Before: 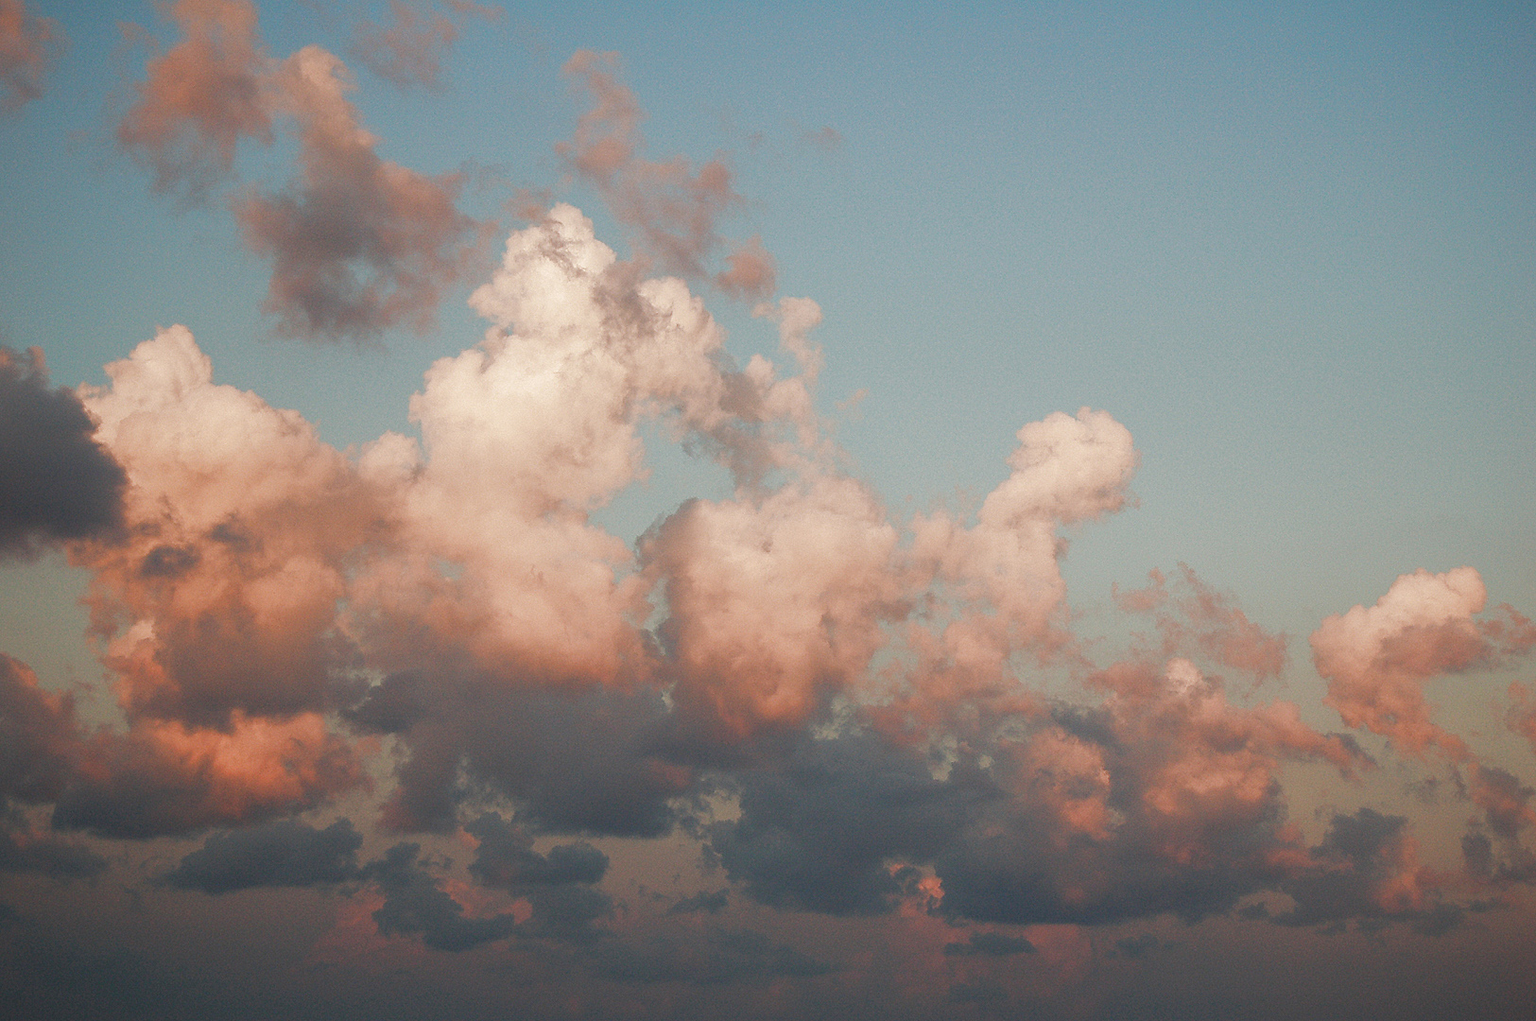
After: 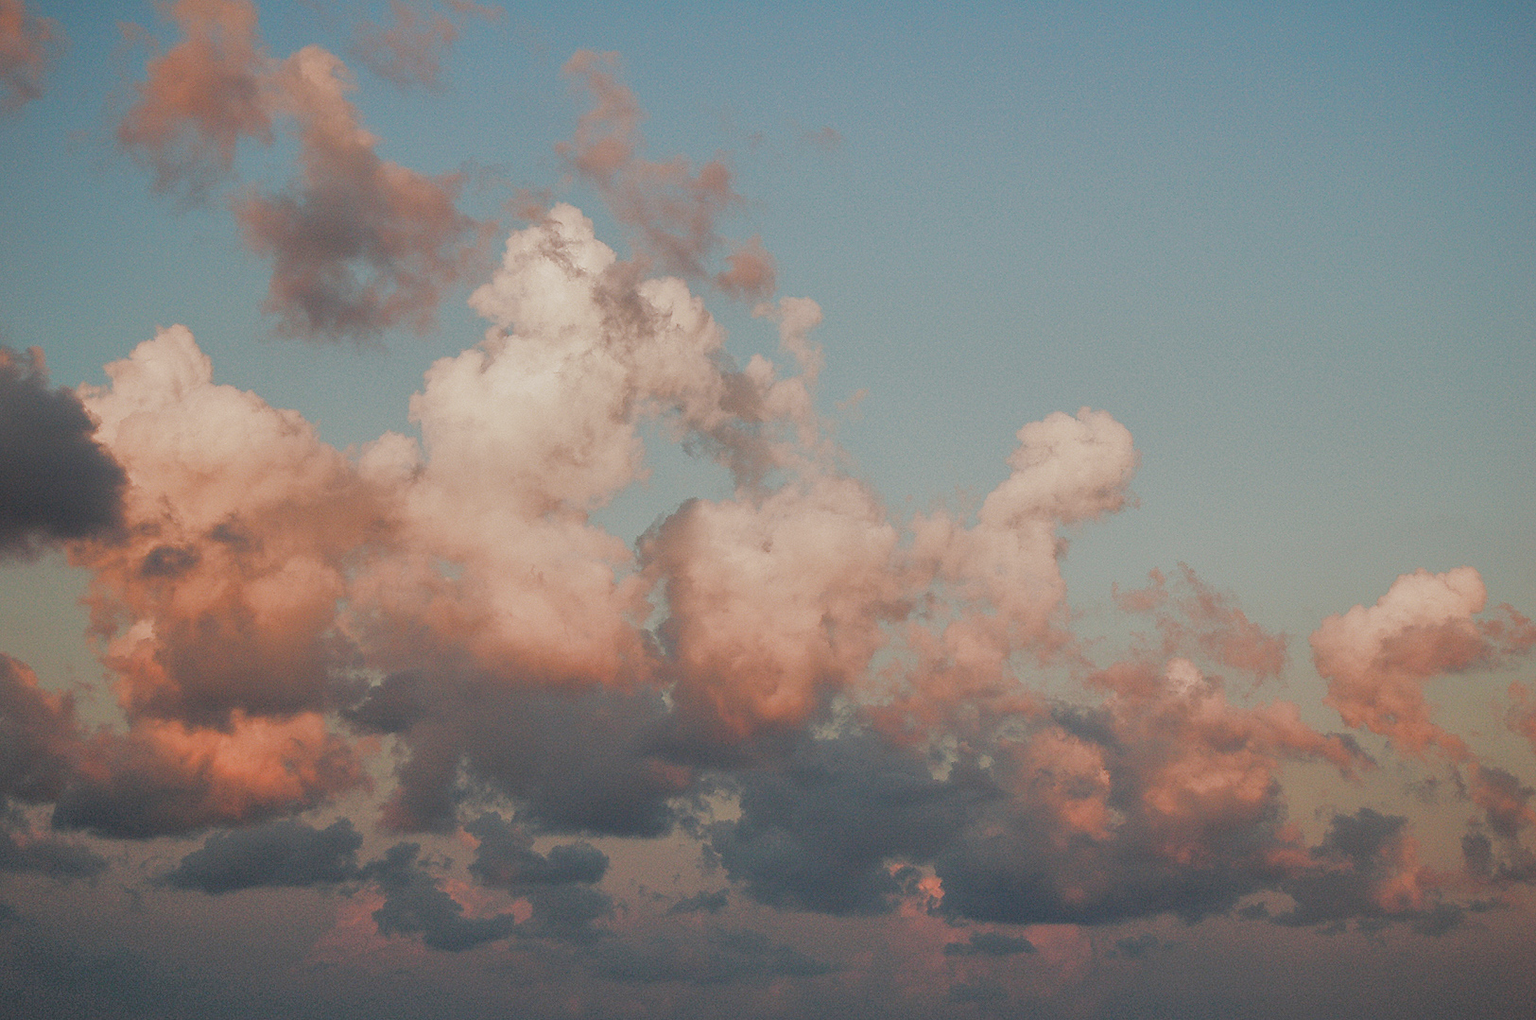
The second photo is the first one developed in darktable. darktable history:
filmic rgb: black relative exposure -8.15 EV, white relative exposure 3.76 EV, hardness 4.46
shadows and highlights: shadows 60, soften with gaussian
